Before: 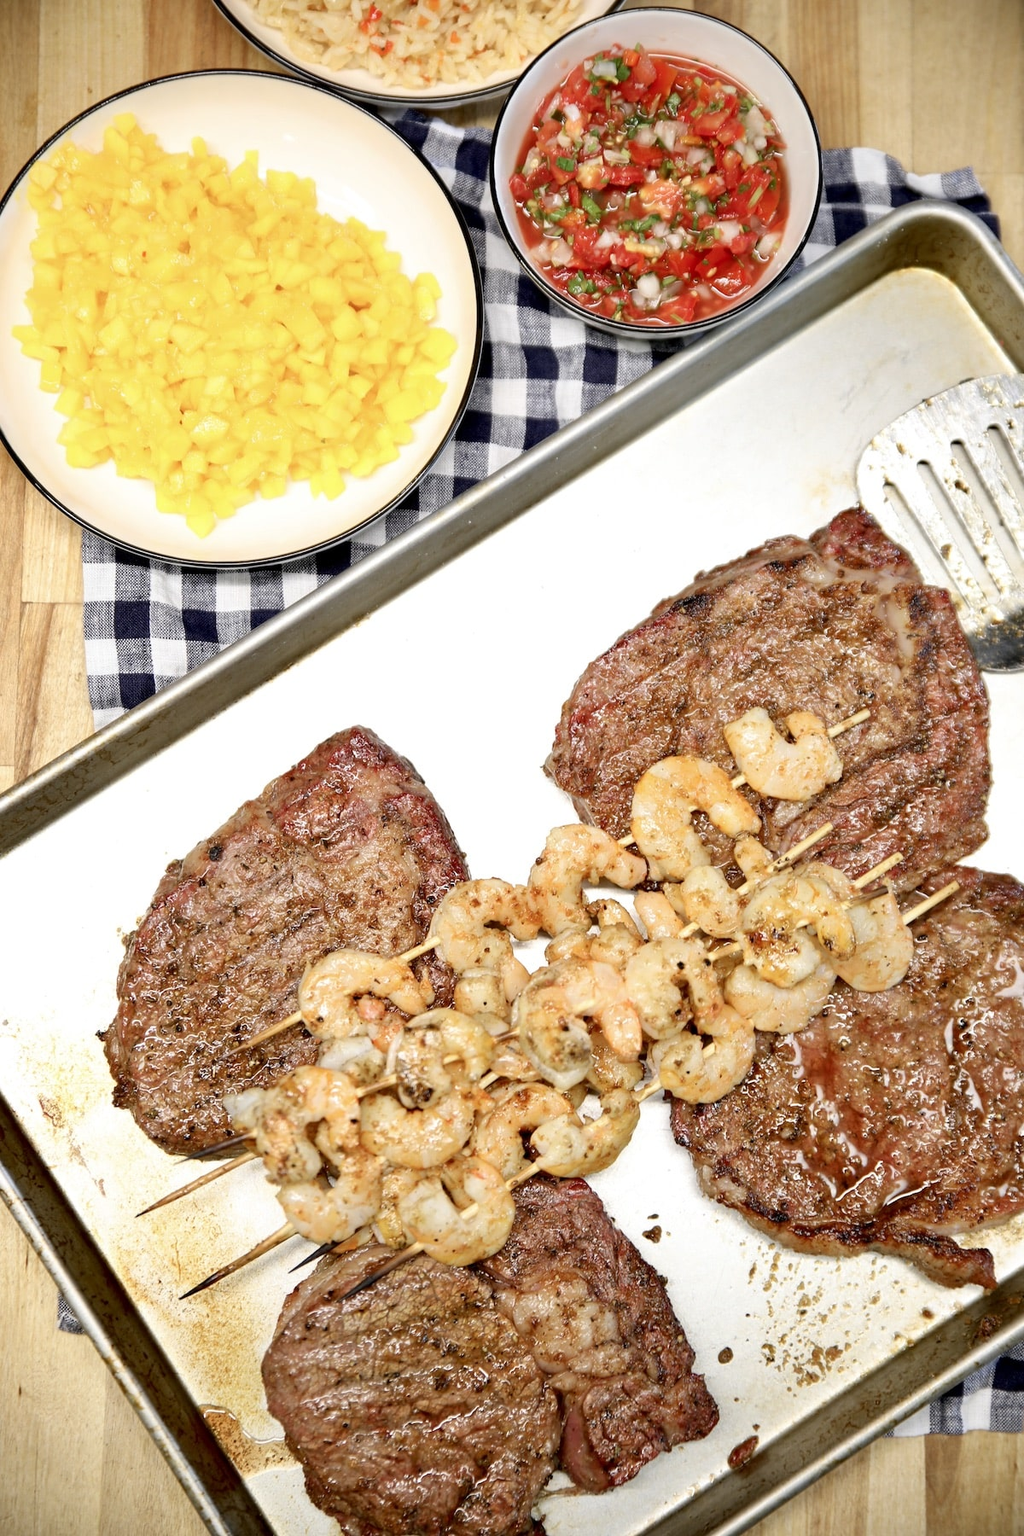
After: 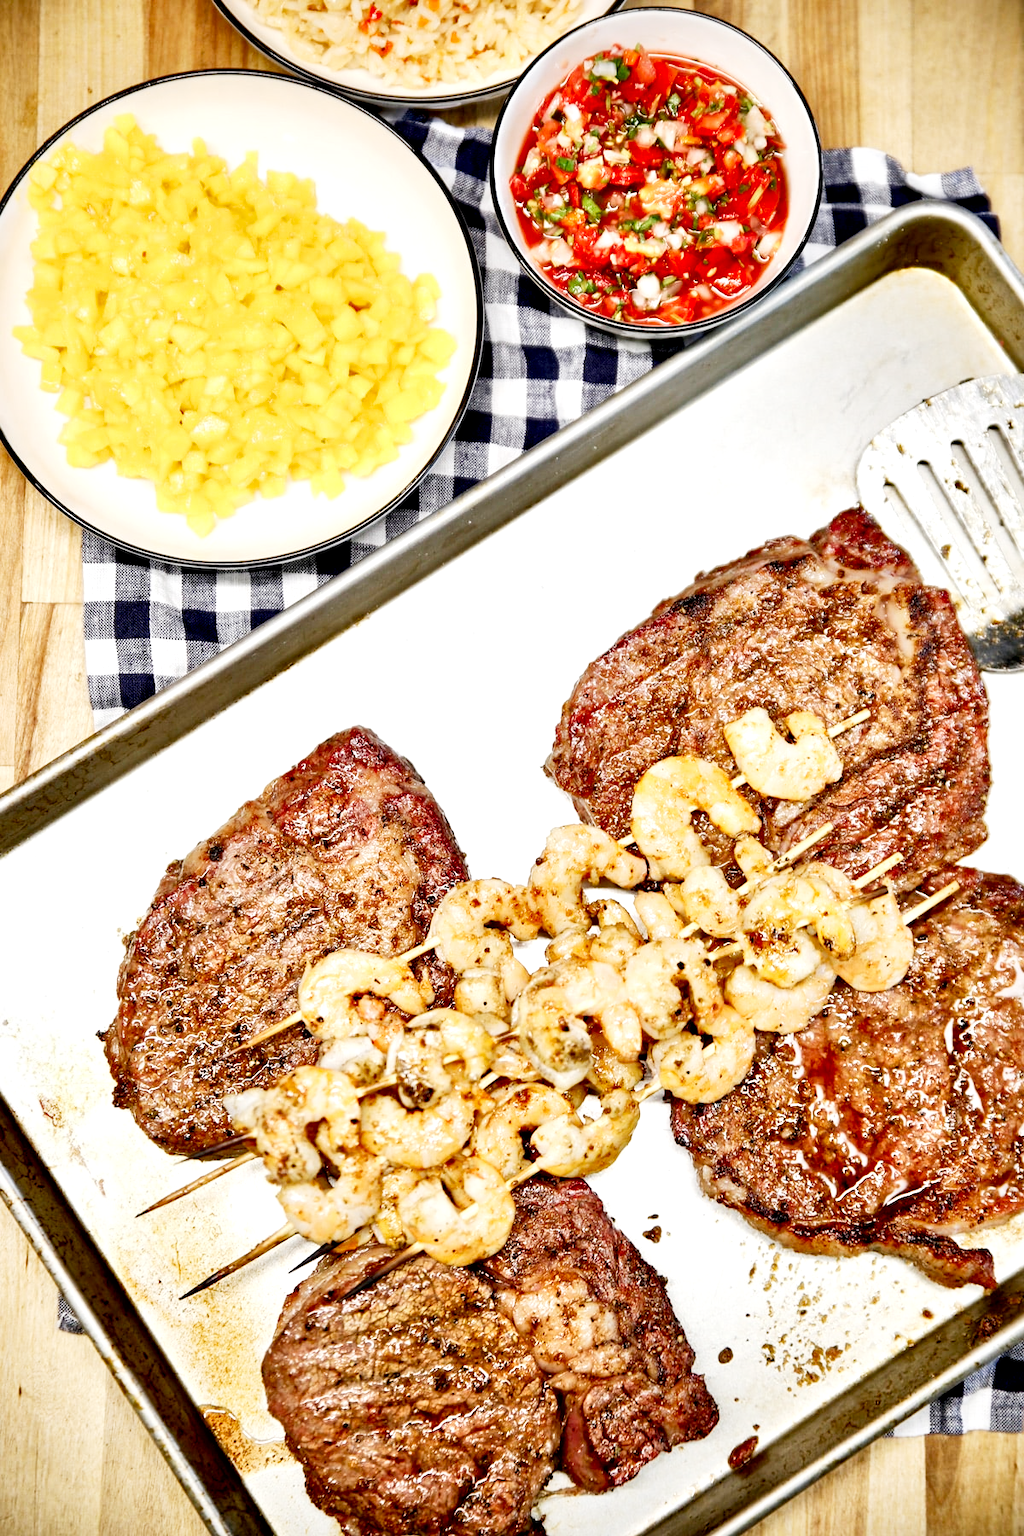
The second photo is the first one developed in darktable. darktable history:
tone curve: curves: ch0 [(0, 0) (0.082, 0.02) (0.129, 0.078) (0.275, 0.301) (0.67, 0.809) (1, 1)], preserve colors none
contrast equalizer: y [[0.509, 0.517, 0.523, 0.523, 0.517, 0.509], [0.5 ×6], [0.5 ×6], [0 ×6], [0 ×6]]
shadows and highlights: shadows 29.56, highlights -30.43, low approximation 0.01, soften with gaussian
local contrast: mode bilateral grid, contrast 25, coarseness 61, detail 151%, midtone range 0.2
